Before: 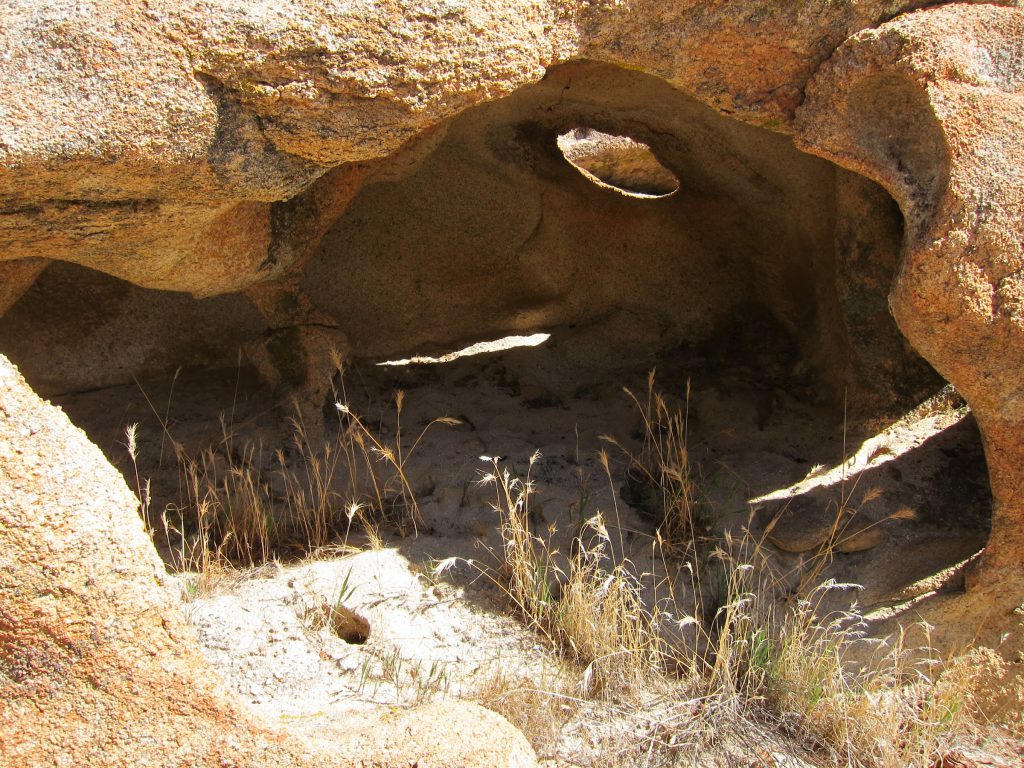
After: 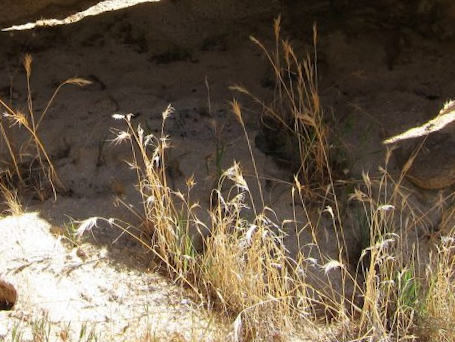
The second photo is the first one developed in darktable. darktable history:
crop: left 37.221%, top 45.169%, right 20.63%, bottom 13.777%
rotate and perspective: rotation -4.2°, shear 0.006, automatic cropping off
